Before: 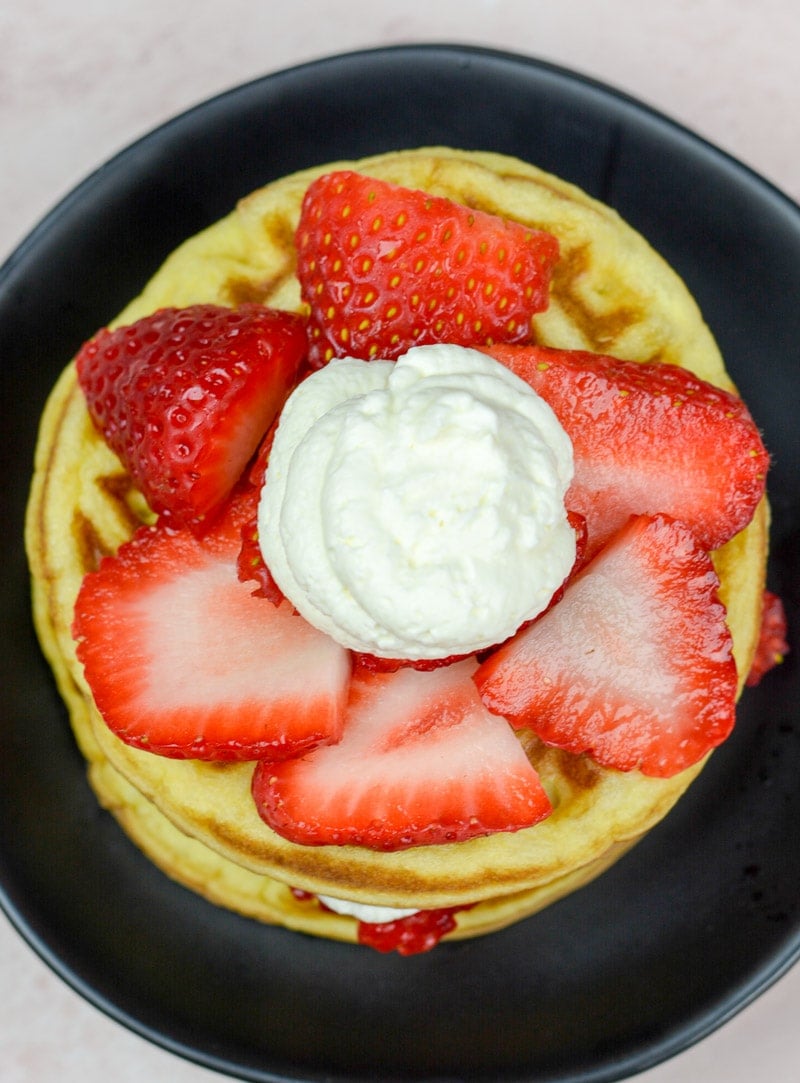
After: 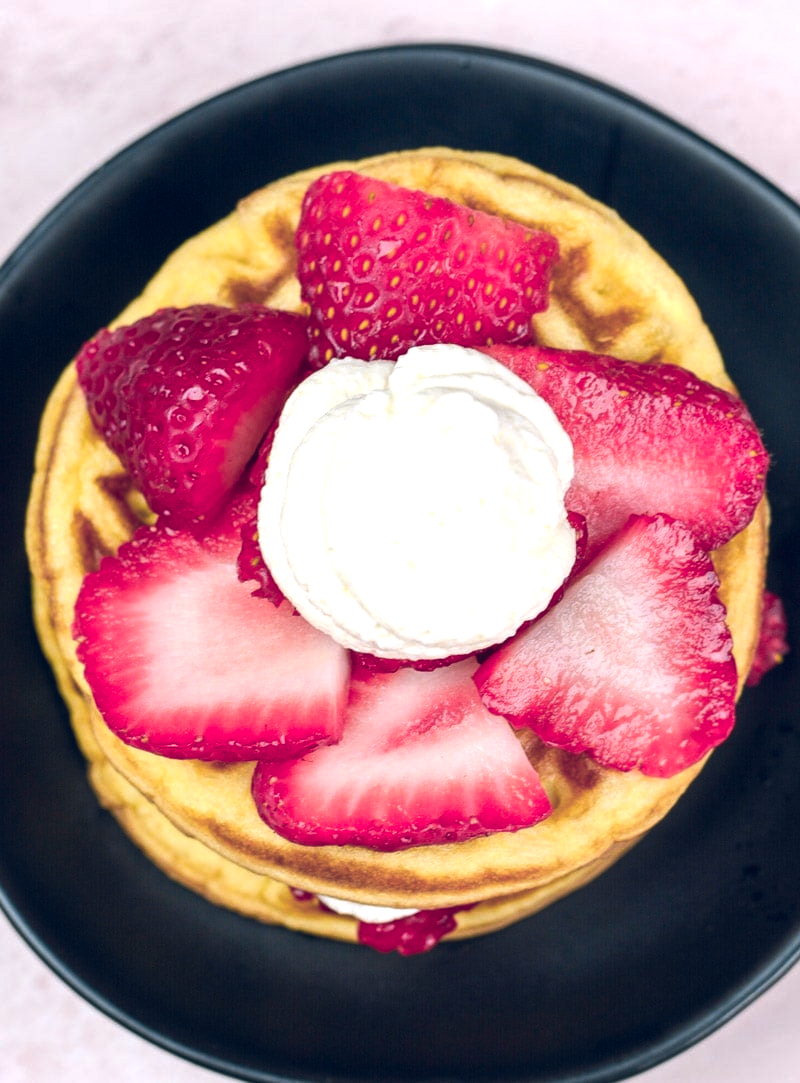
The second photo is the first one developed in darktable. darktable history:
color balance rgb: highlights gain › chroma 1.484%, highlights gain › hue 312.92°, global offset › luminance 0.366%, global offset › chroma 0.209%, global offset › hue 255.43°, perceptual saturation grading › global saturation 1.1%, perceptual saturation grading › highlights -3.018%, perceptual saturation grading › mid-tones 3.291%, perceptual saturation grading › shadows 7.258%, hue shift -12.84°, perceptual brilliance grading › global brilliance 15.099%, perceptual brilliance grading › shadows -34.904%
